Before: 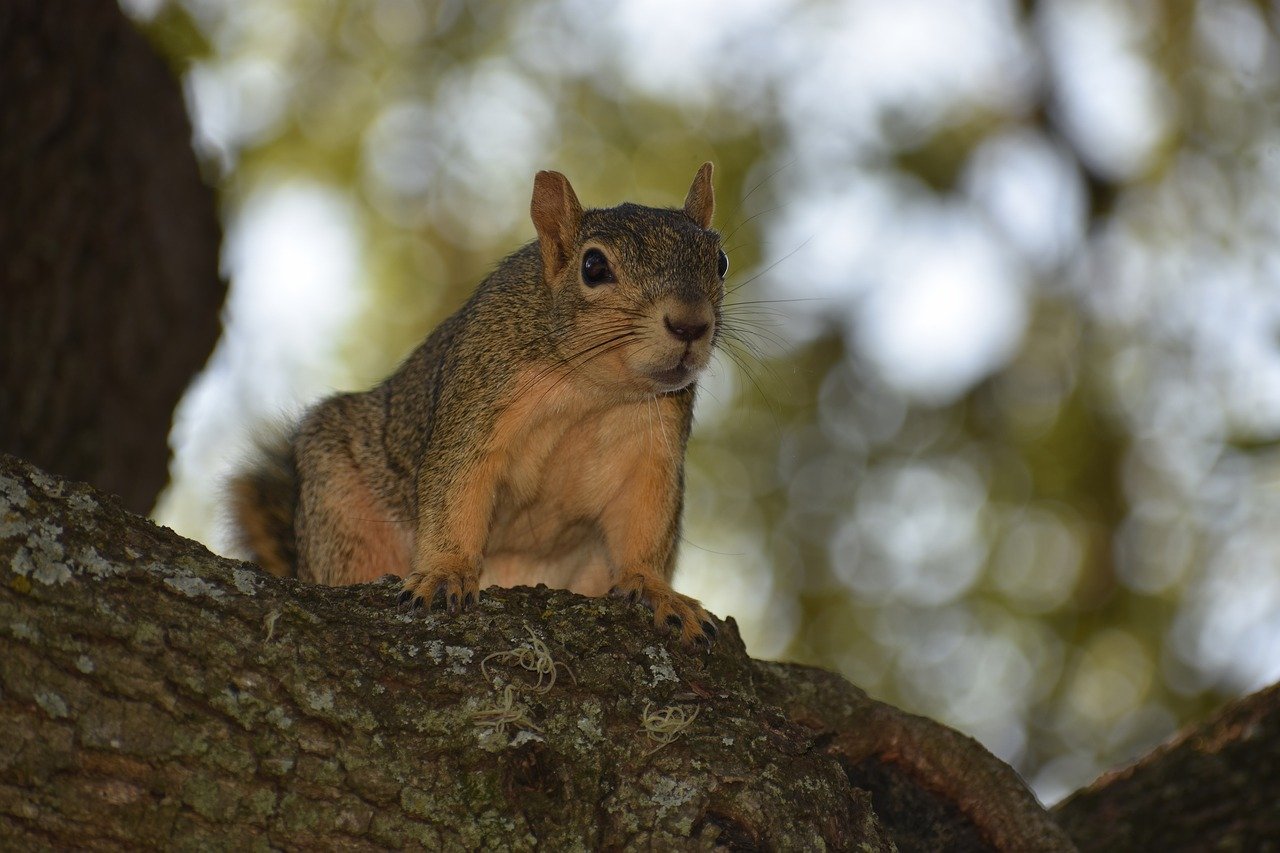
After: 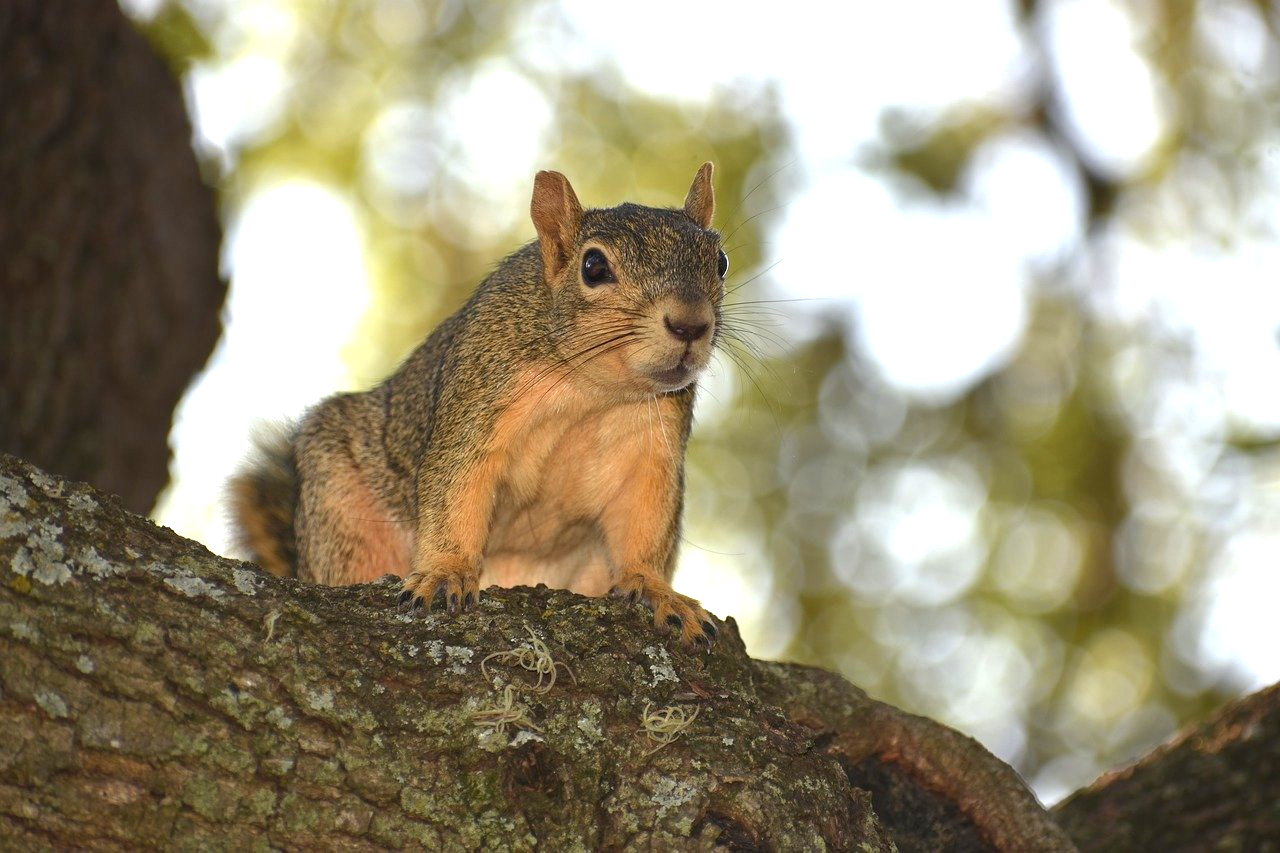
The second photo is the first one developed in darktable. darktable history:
exposure: exposure 1.227 EV, compensate highlight preservation false
